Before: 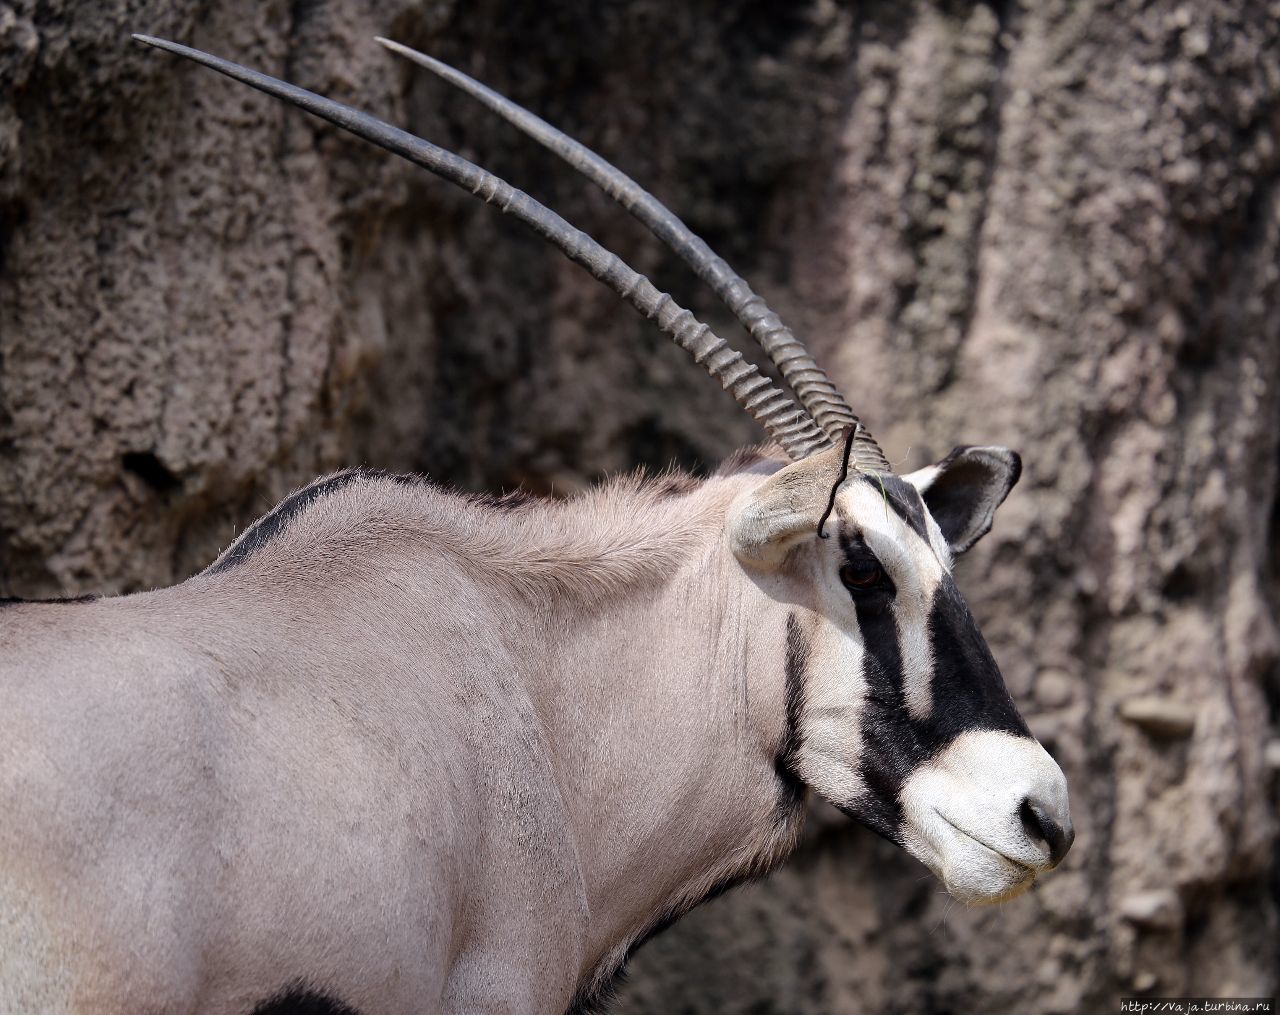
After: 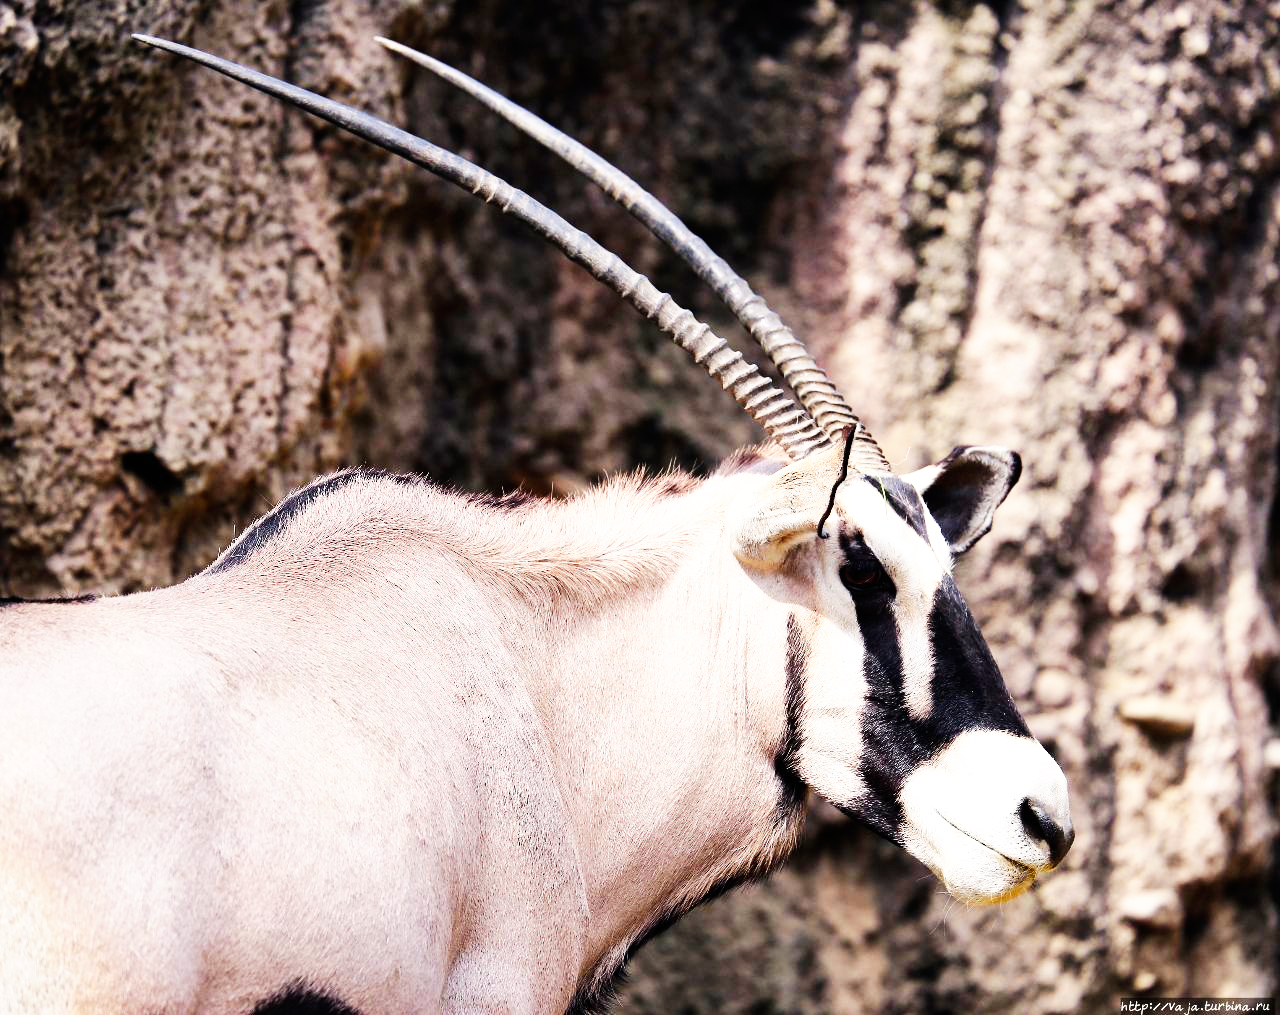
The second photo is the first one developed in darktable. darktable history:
color balance rgb: highlights gain › chroma 2.189%, highlights gain › hue 74.88°, perceptual saturation grading › global saturation 25.043%, perceptual brilliance grading › global brilliance 11.534%
base curve: curves: ch0 [(0, 0) (0.007, 0.004) (0.027, 0.03) (0.046, 0.07) (0.207, 0.54) (0.442, 0.872) (0.673, 0.972) (1, 1)], preserve colors none
